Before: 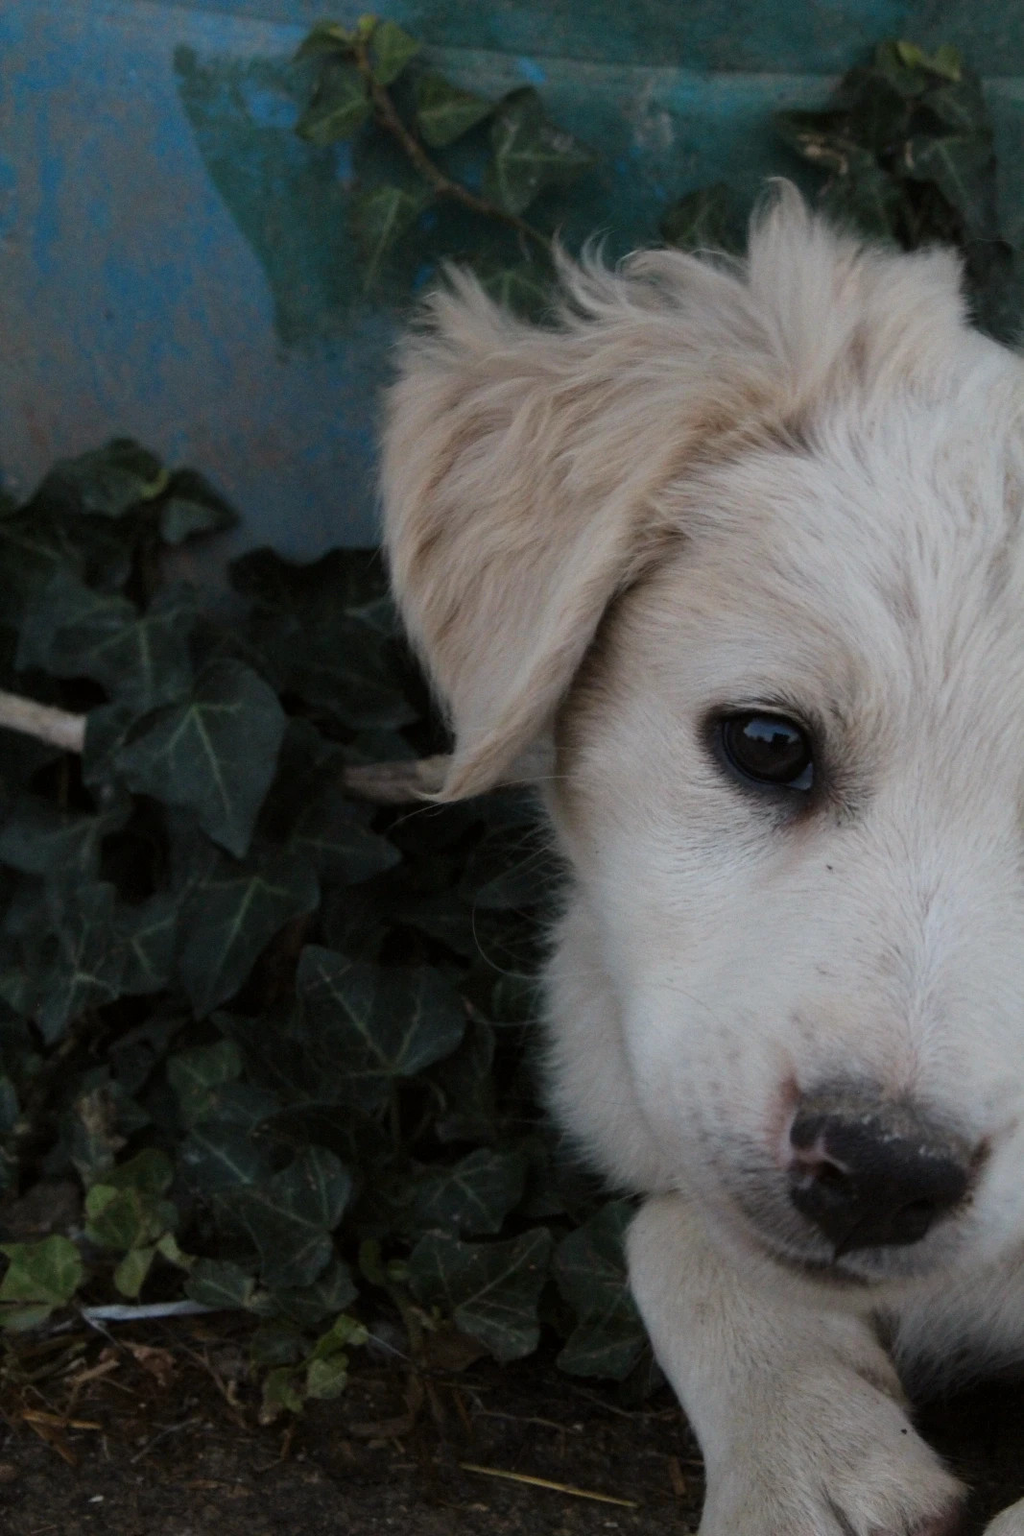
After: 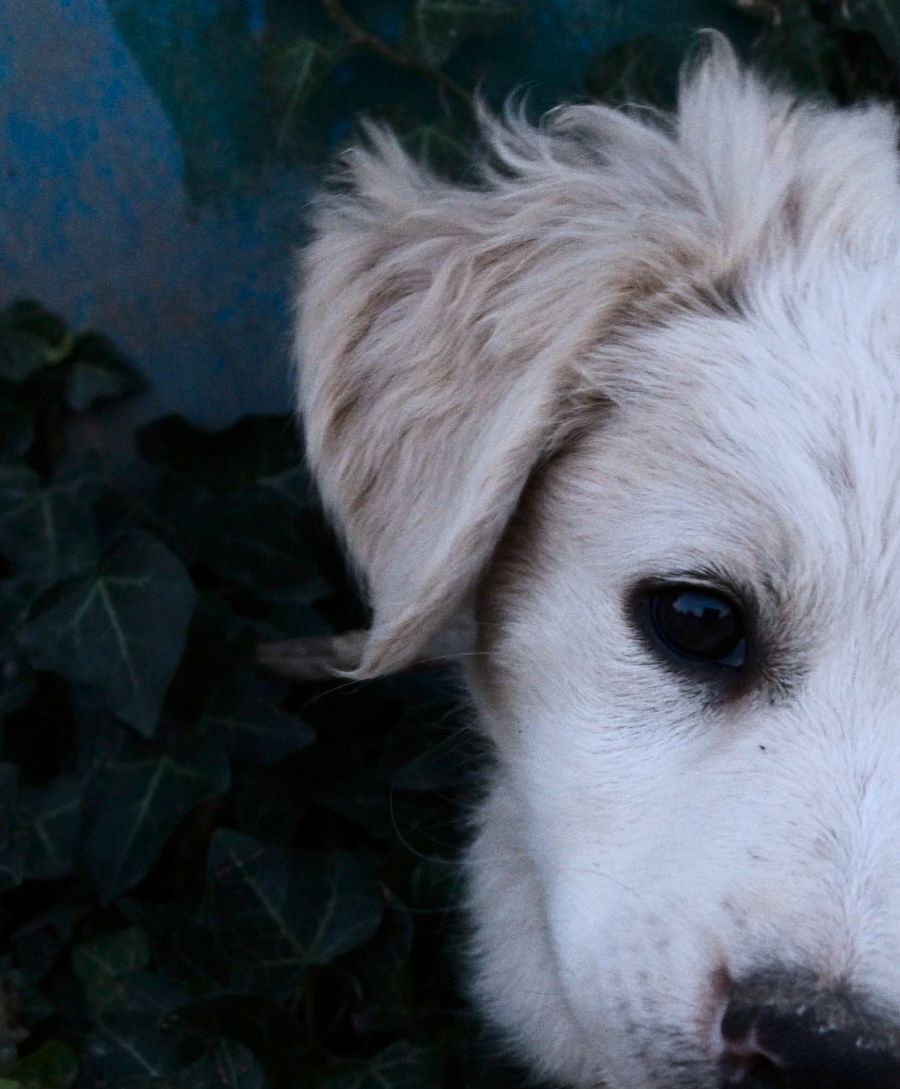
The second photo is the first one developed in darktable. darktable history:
base curve: curves: ch0 [(0, 0) (0.472, 0.508) (1, 1)], preserve colors none
contrast brightness saturation: contrast 0.27
crop and rotate: left 9.651%, top 9.773%, right 5.977%, bottom 22.107%
color calibration: illuminant as shot in camera, x 0.37, y 0.382, temperature 4313.72 K
